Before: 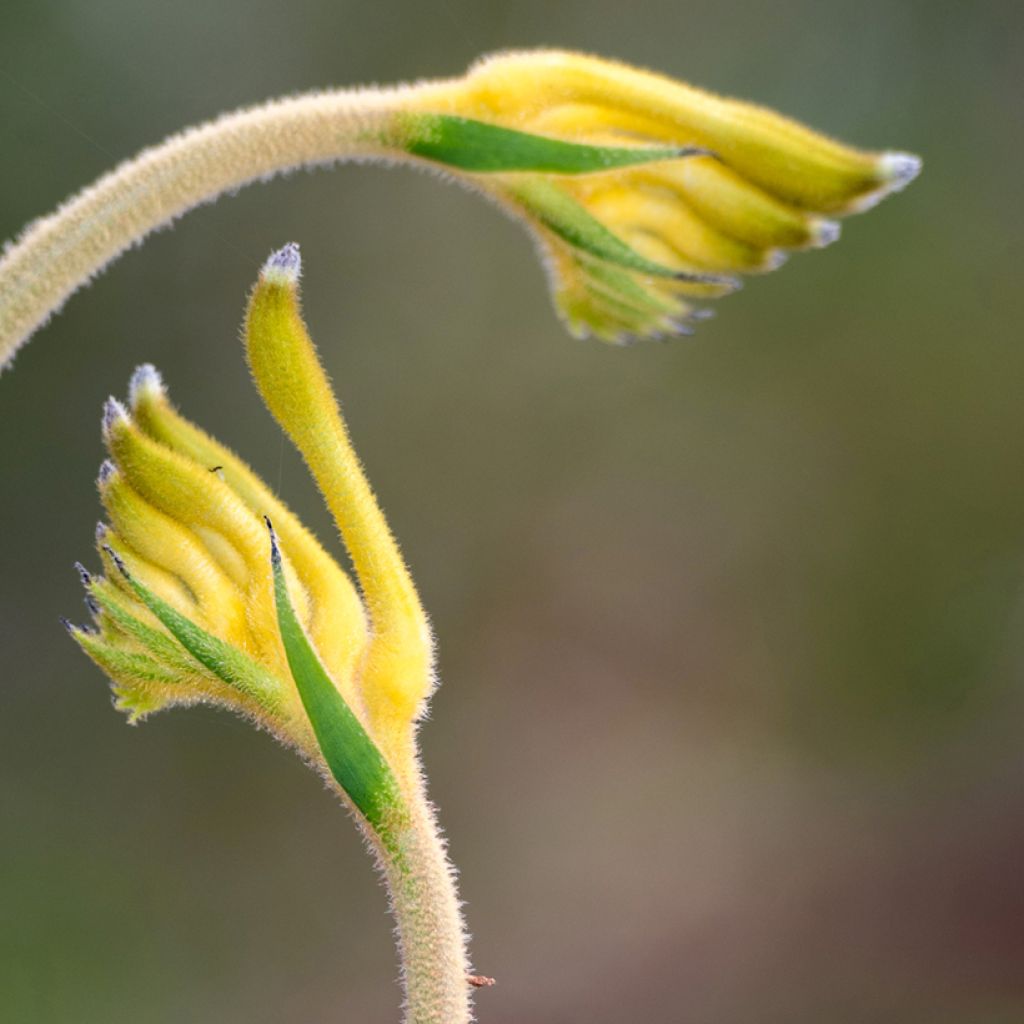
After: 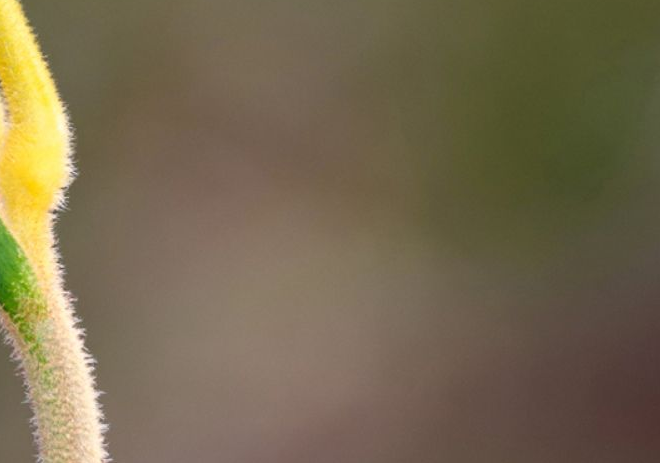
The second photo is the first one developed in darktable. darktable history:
crop and rotate: left 35.481%, top 49.82%, bottom 4.955%
